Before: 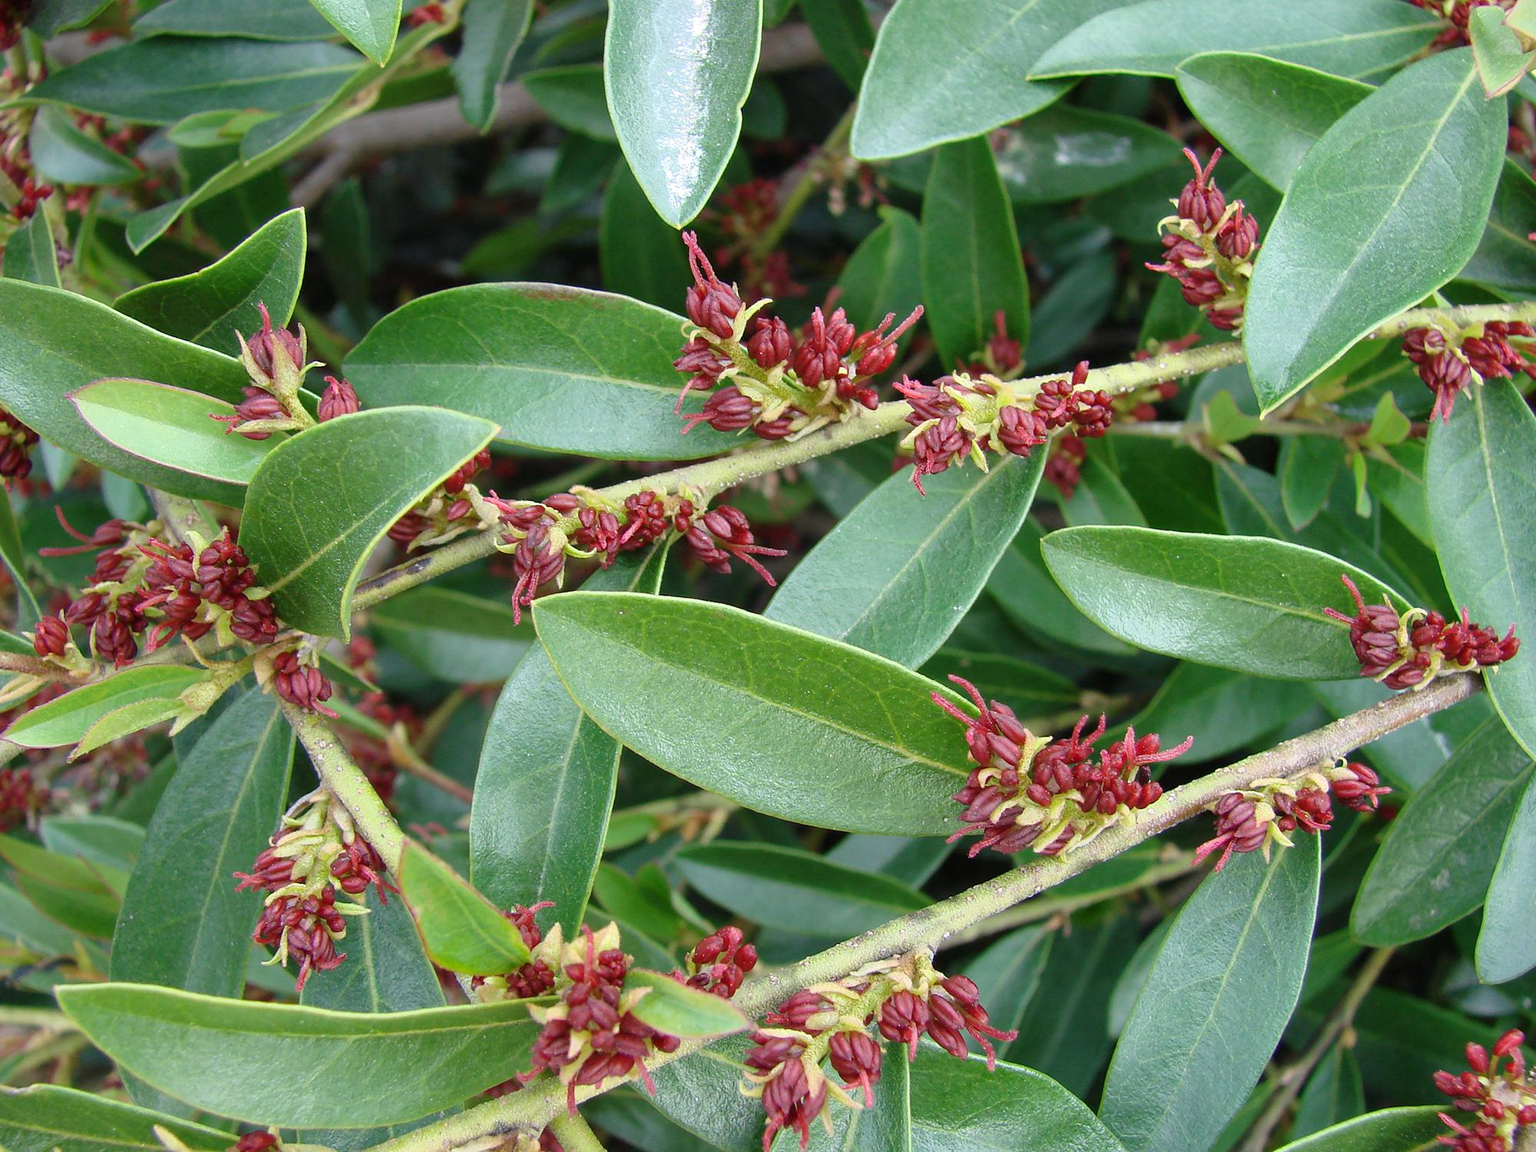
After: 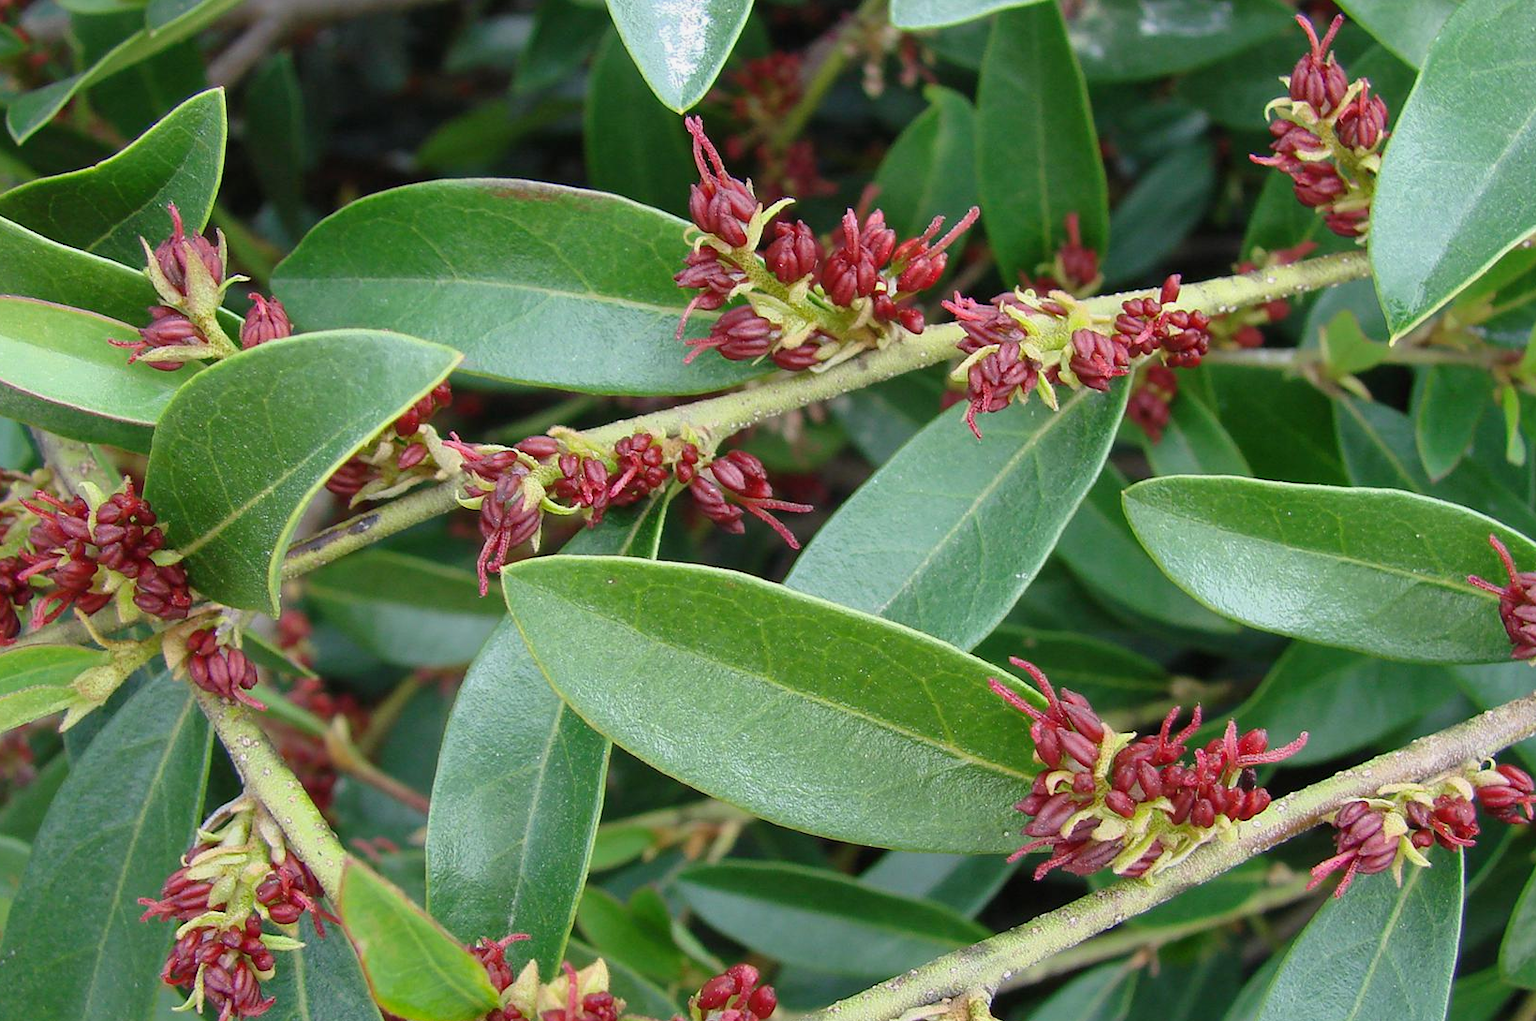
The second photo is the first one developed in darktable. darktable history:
shadows and highlights: shadows 25, white point adjustment -3, highlights -30
tone equalizer: on, module defaults
crop: left 7.856%, top 11.836%, right 10.12%, bottom 15.387%
